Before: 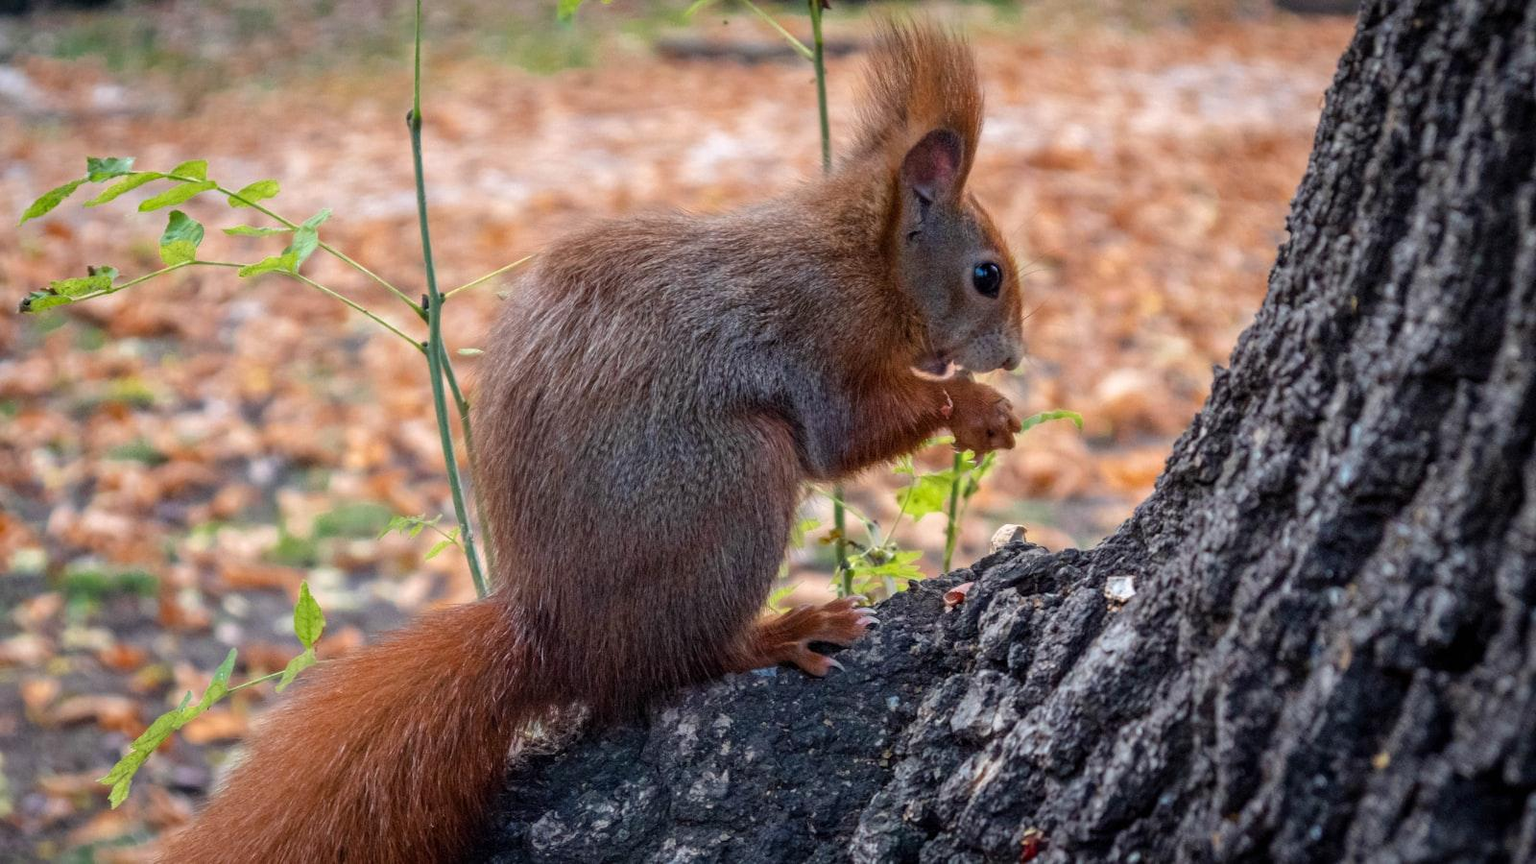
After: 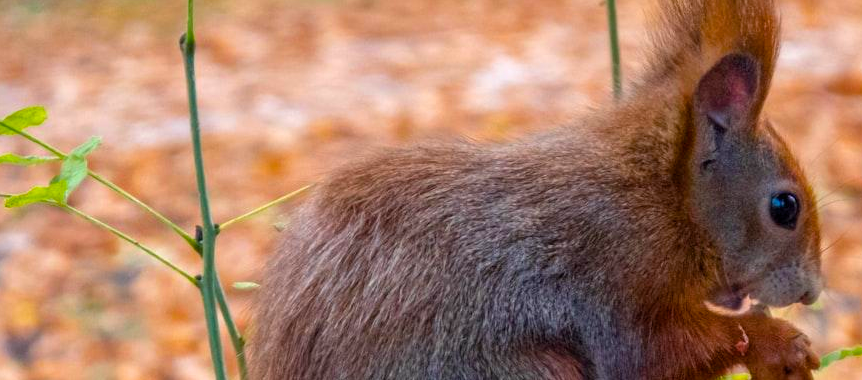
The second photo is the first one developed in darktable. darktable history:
color balance rgb: perceptual saturation grading › global saturation 30%, global vibrance 20%
crop: left 15.306%, top 9.065%, right 30.789%, bottom 48.638%
